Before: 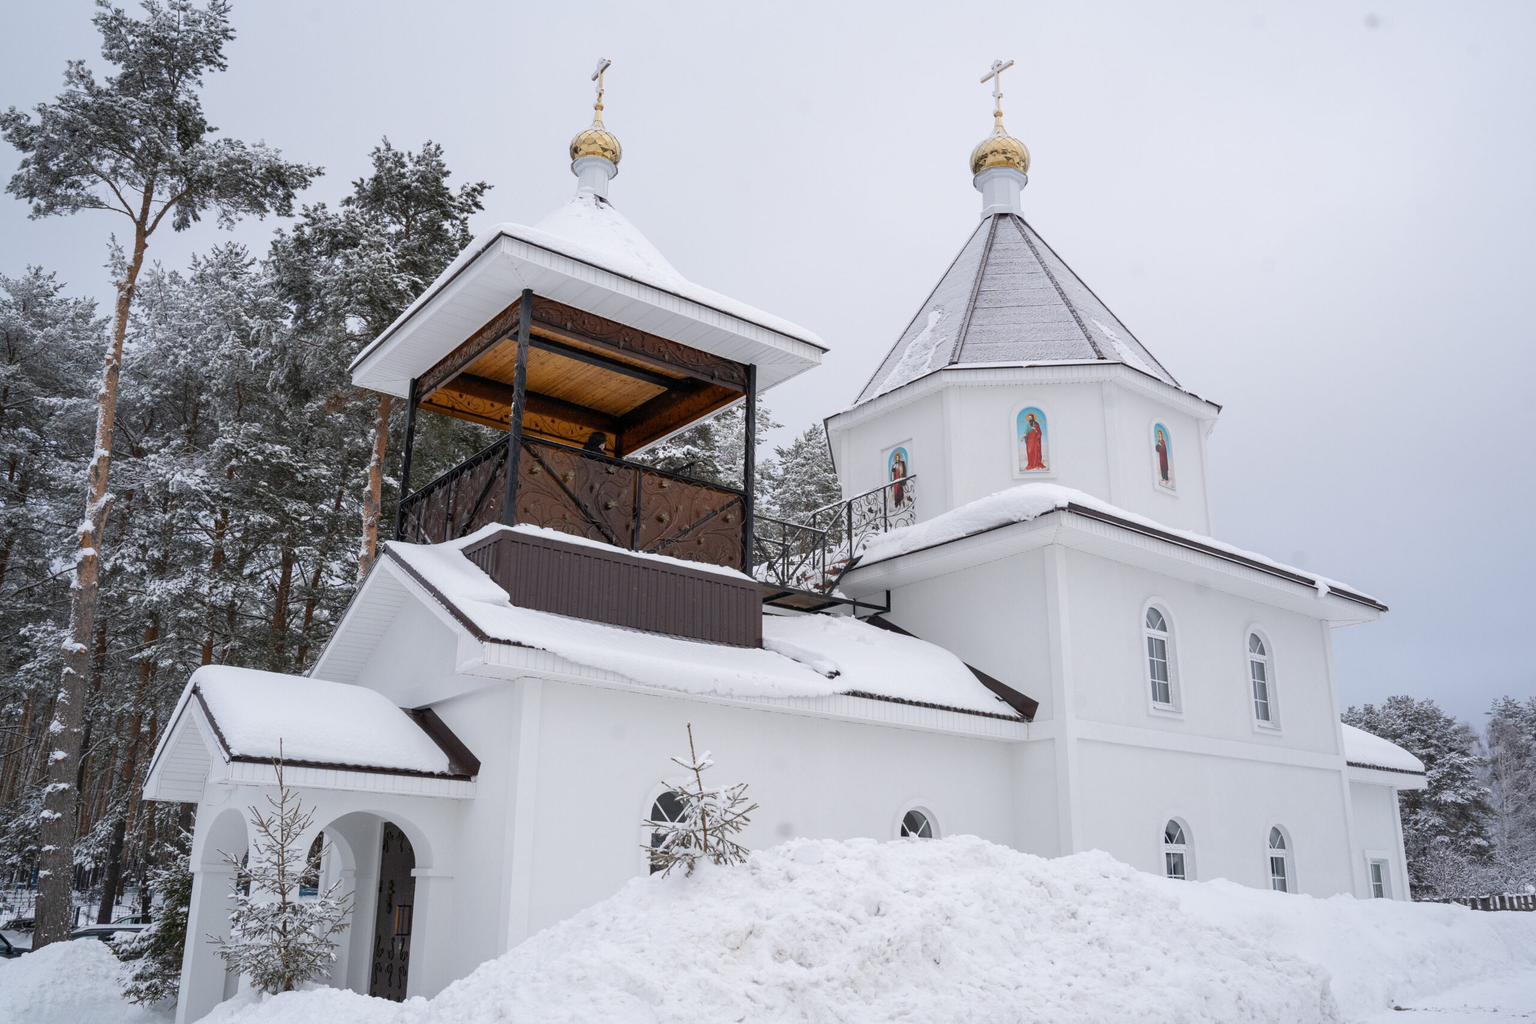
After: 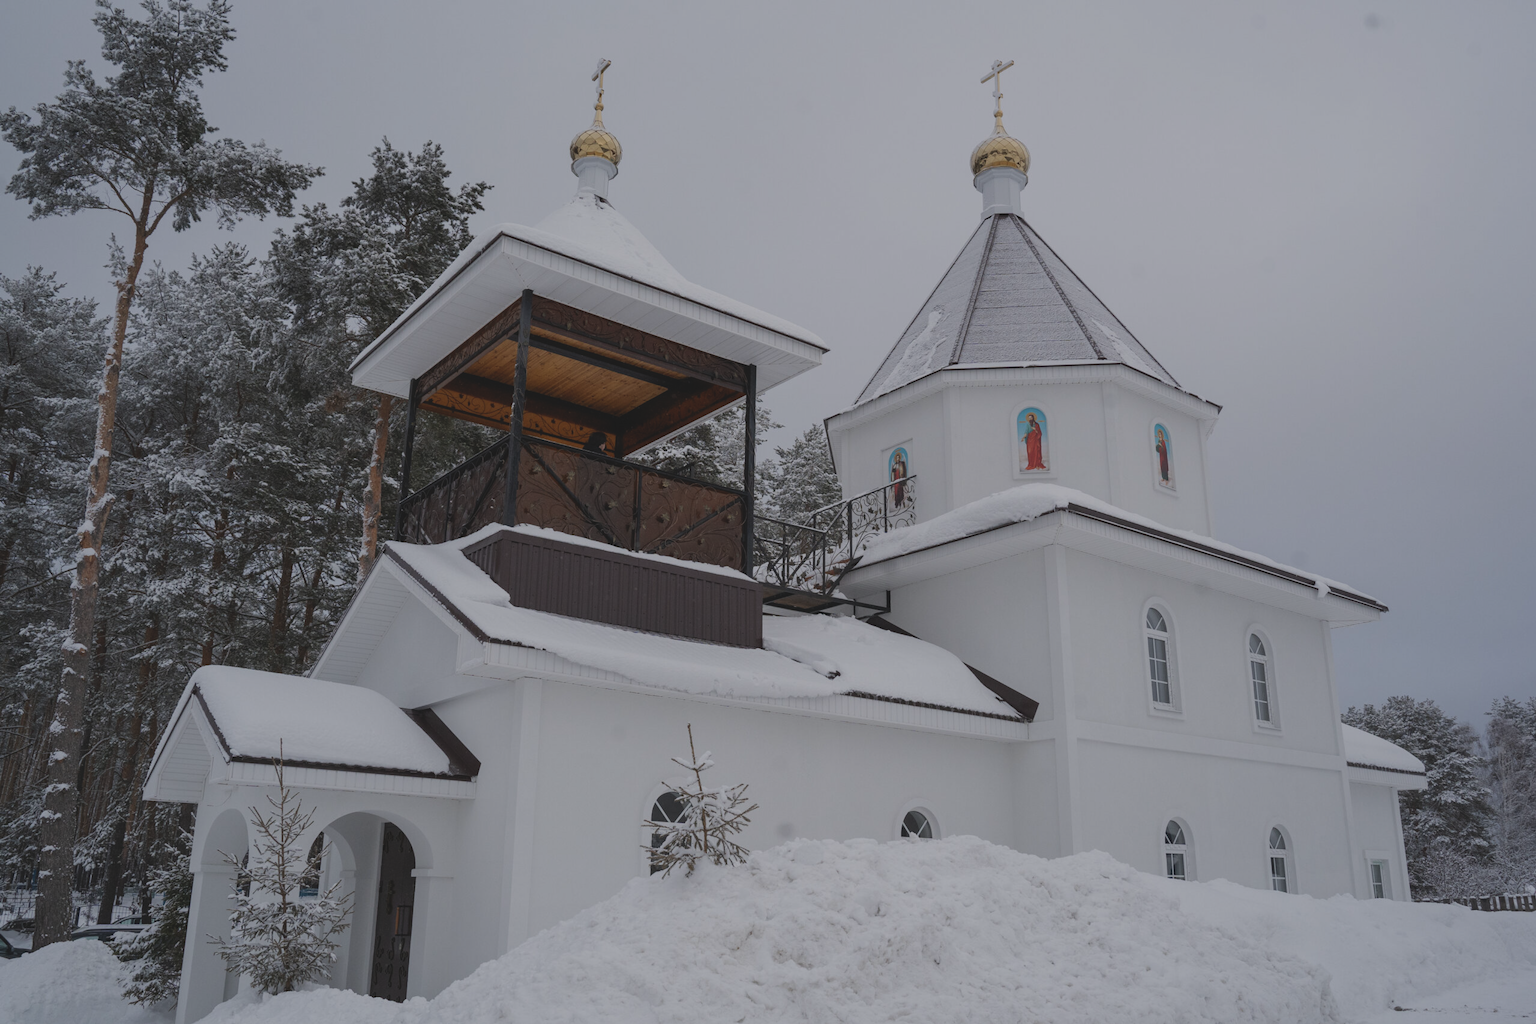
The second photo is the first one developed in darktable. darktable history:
exposure: black level correction -0.024, exposure -0.12 EV, compensate exposure bias true, compensate highlight preservation false
